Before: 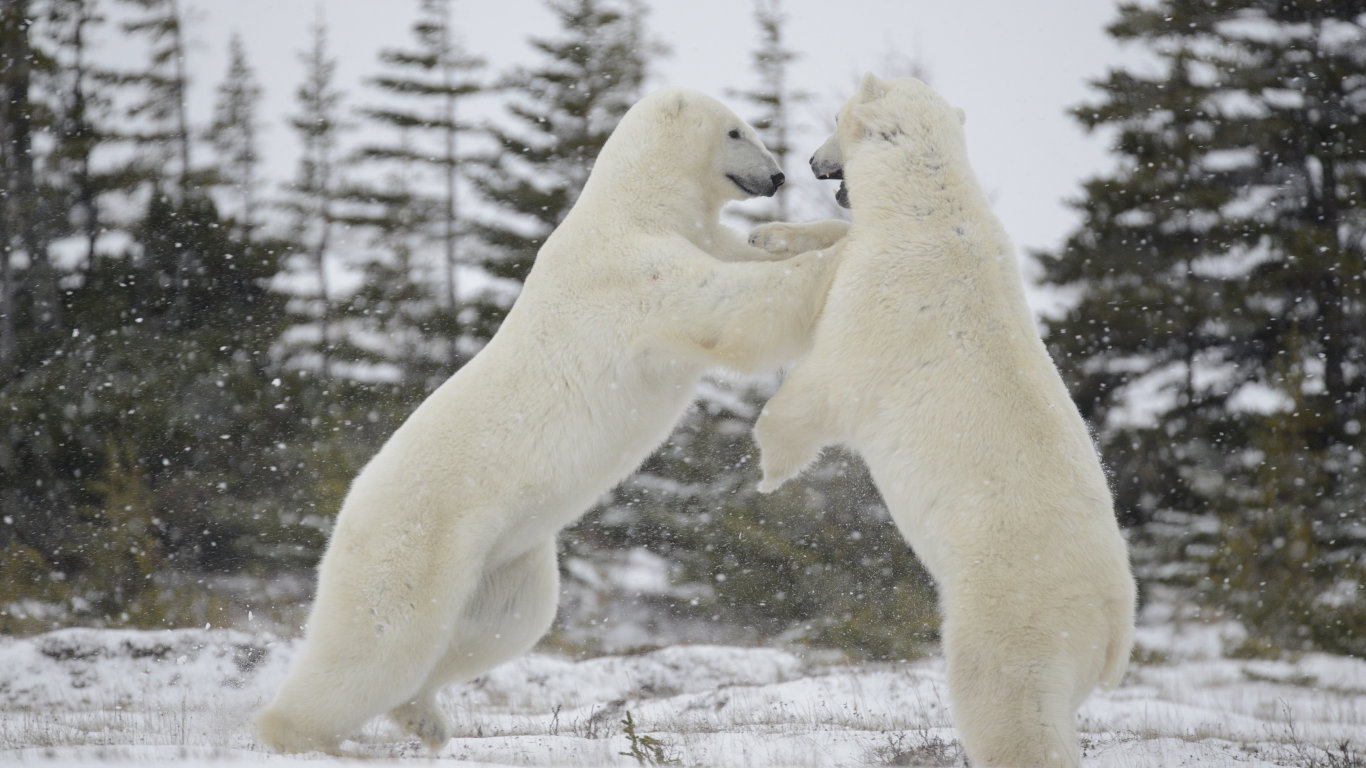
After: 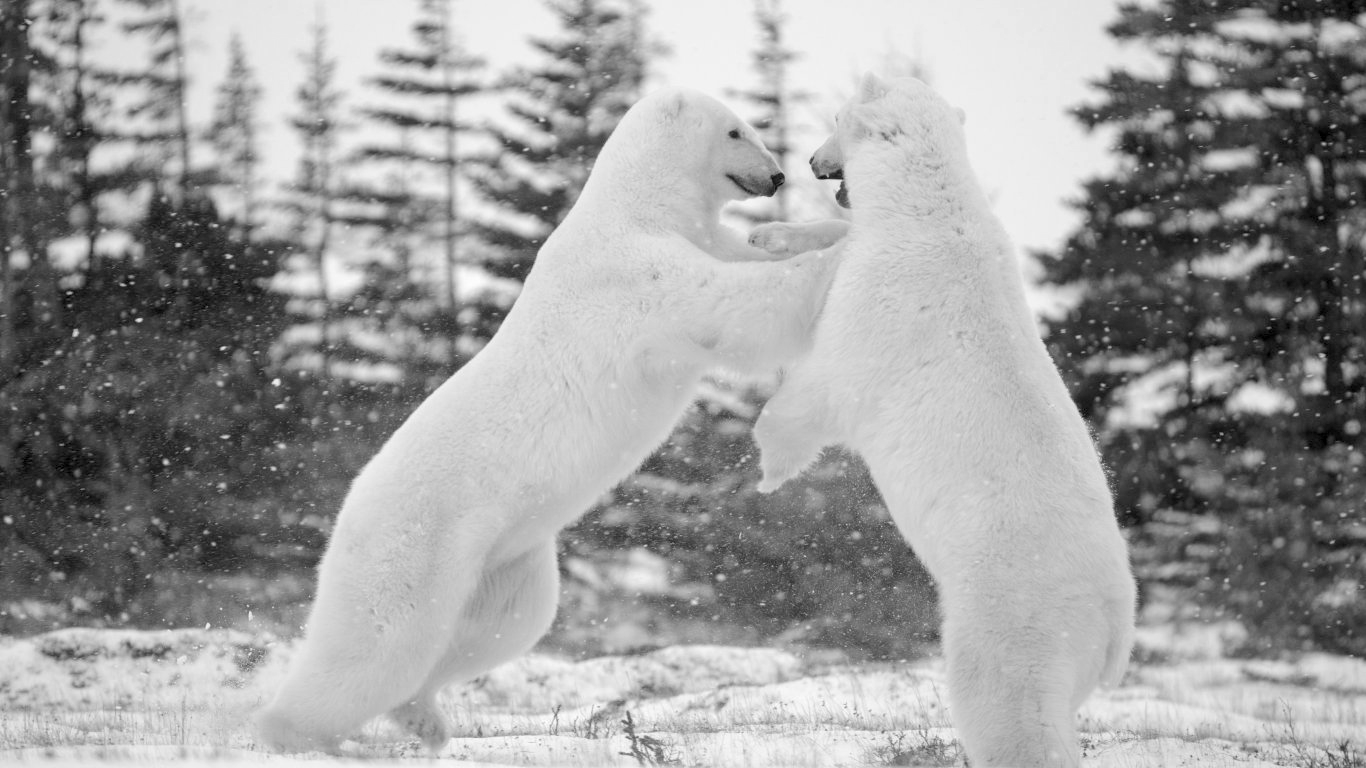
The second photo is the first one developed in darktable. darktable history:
rgb levels: levels [[0.01, 0.419, 0.839], [0, 0.5, 1], [0, 0.5, 1]]
monochrome: on, module defaults
